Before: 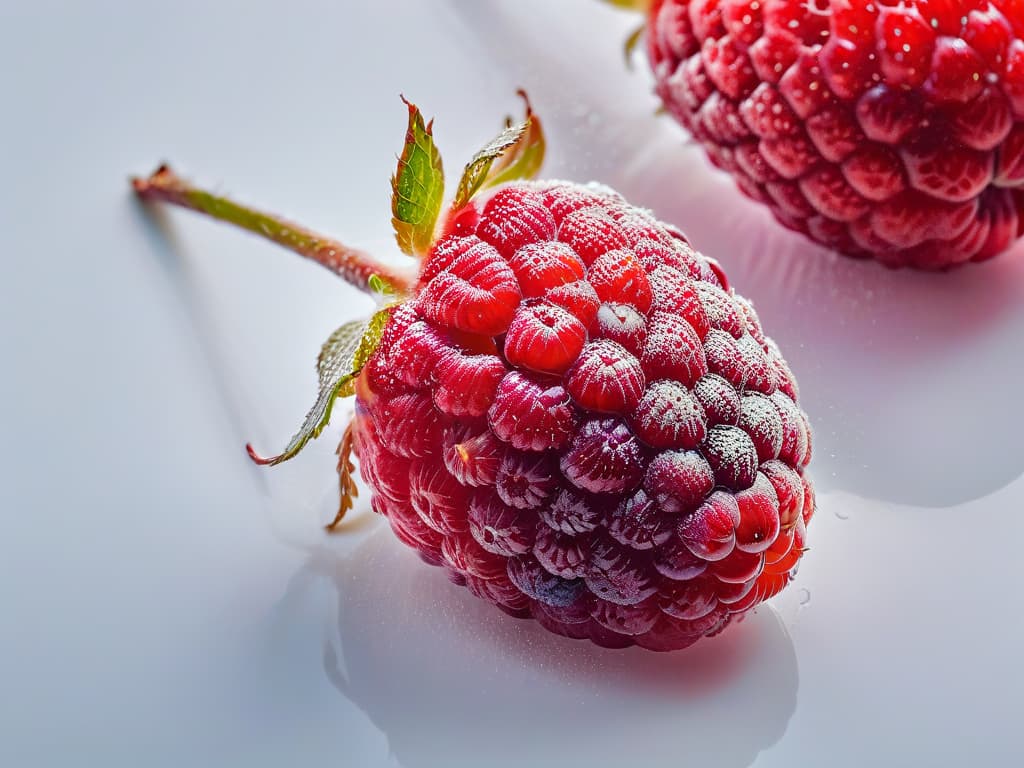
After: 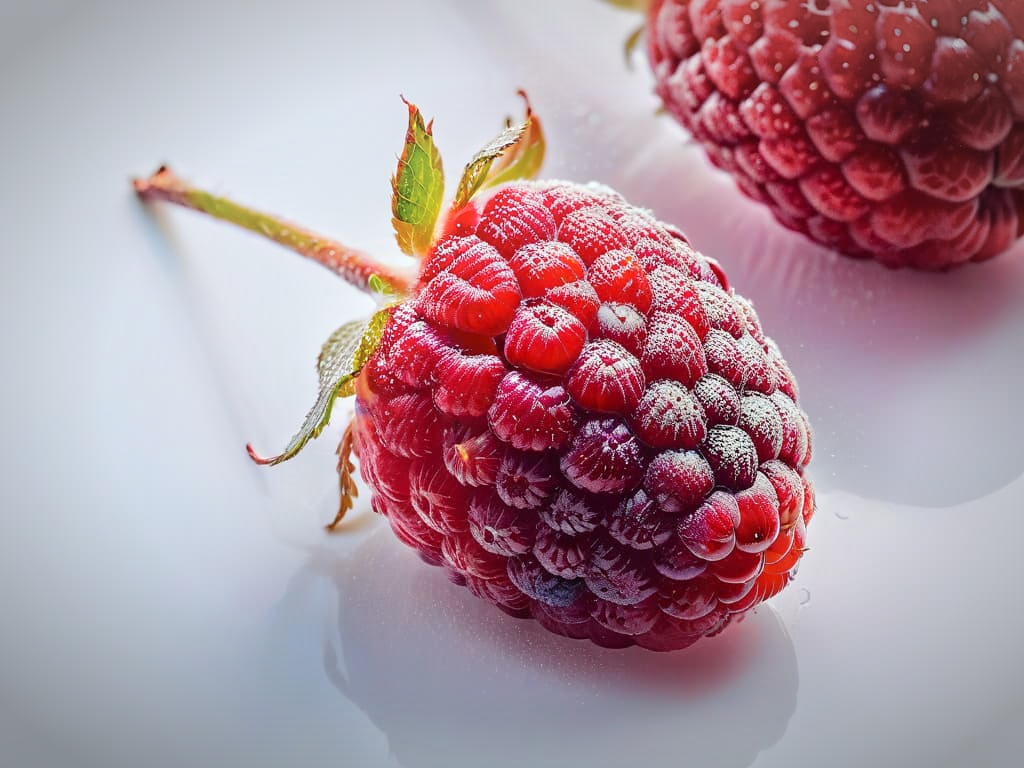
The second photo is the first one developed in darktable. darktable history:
shadows and highlights: shadows -40.15, highlights 62.88, soften with gaussian
vignetting: automatic ratio true
